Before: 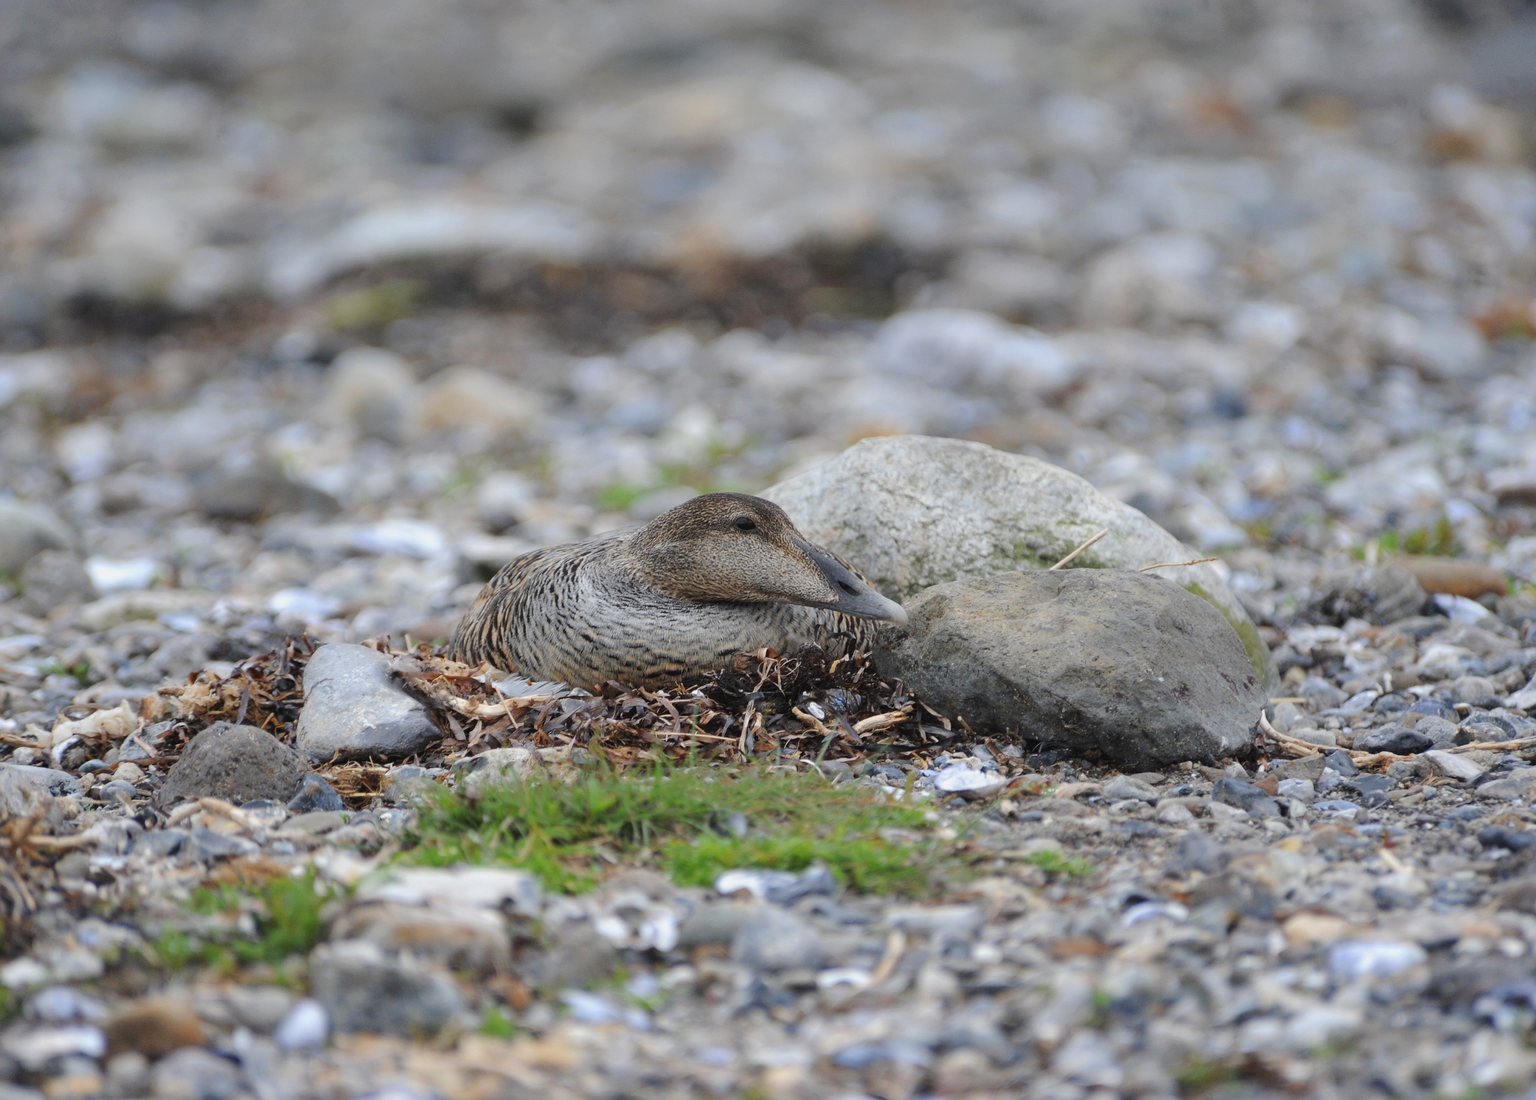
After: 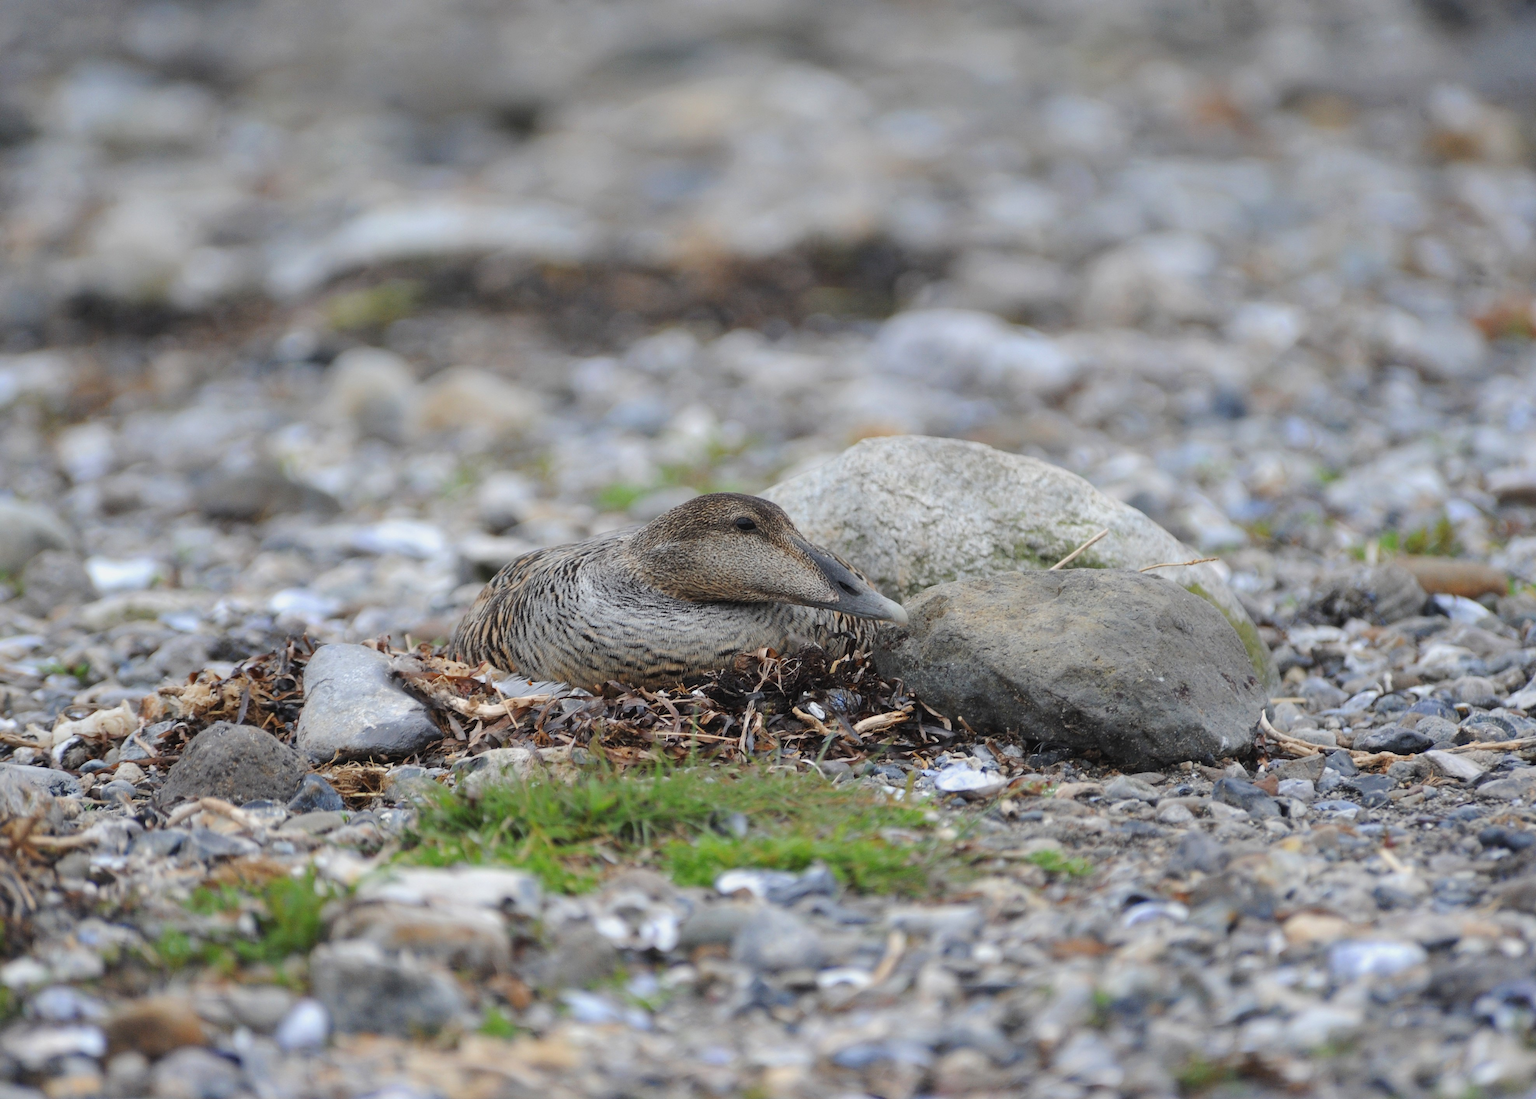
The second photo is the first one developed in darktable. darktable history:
color correction: highlights b* -0.013
